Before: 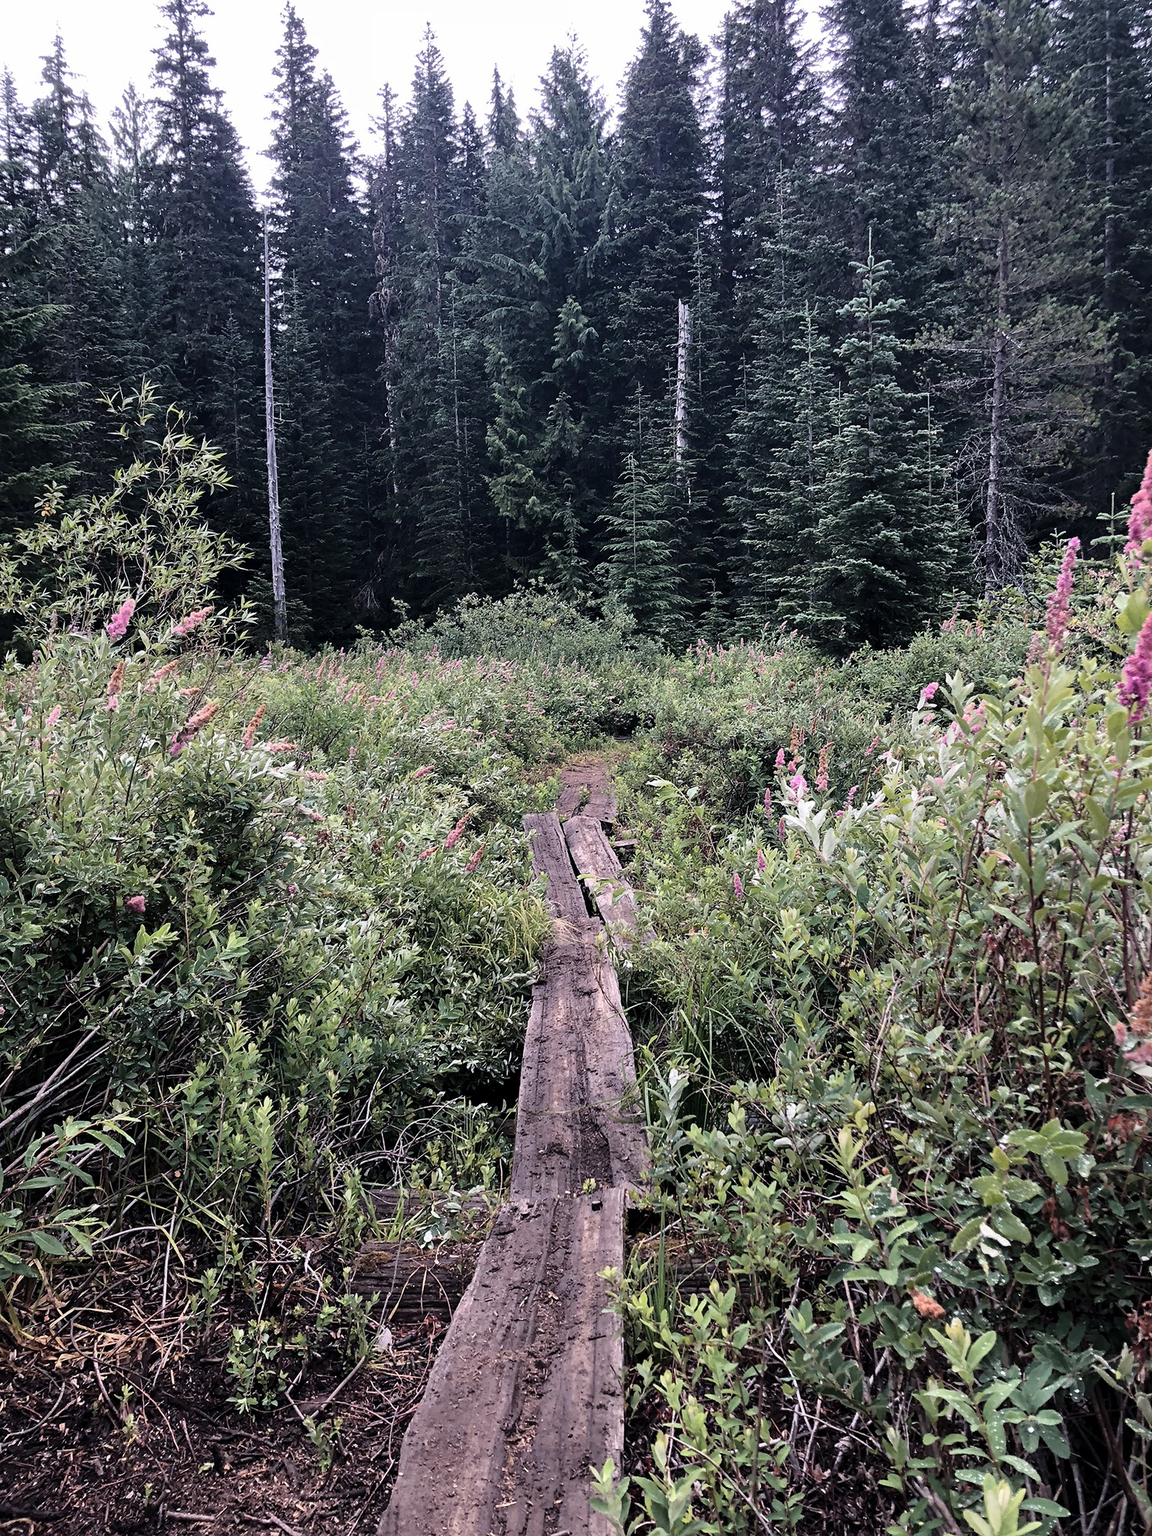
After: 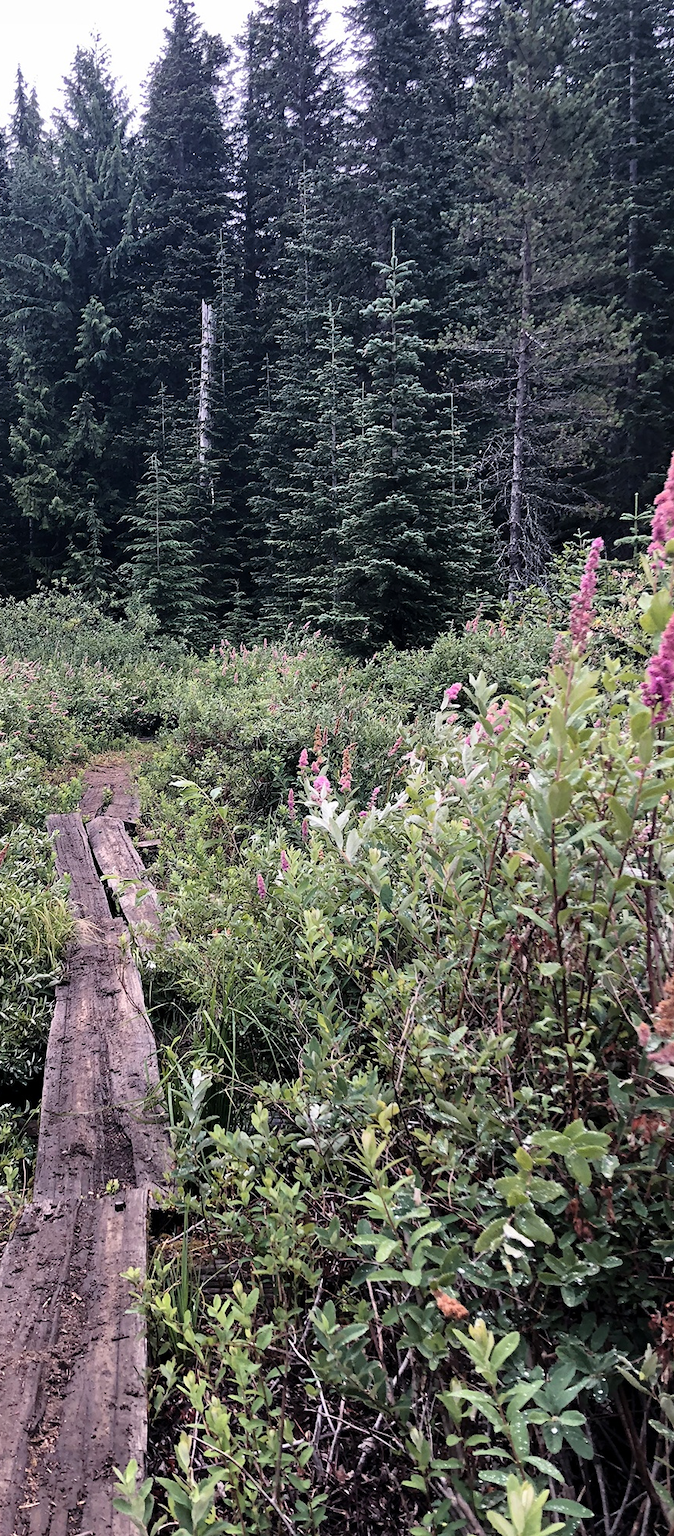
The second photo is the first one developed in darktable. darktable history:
crop: left 41.402%
contrast brightness saturation: contrast 0.04, saturation 0.07
